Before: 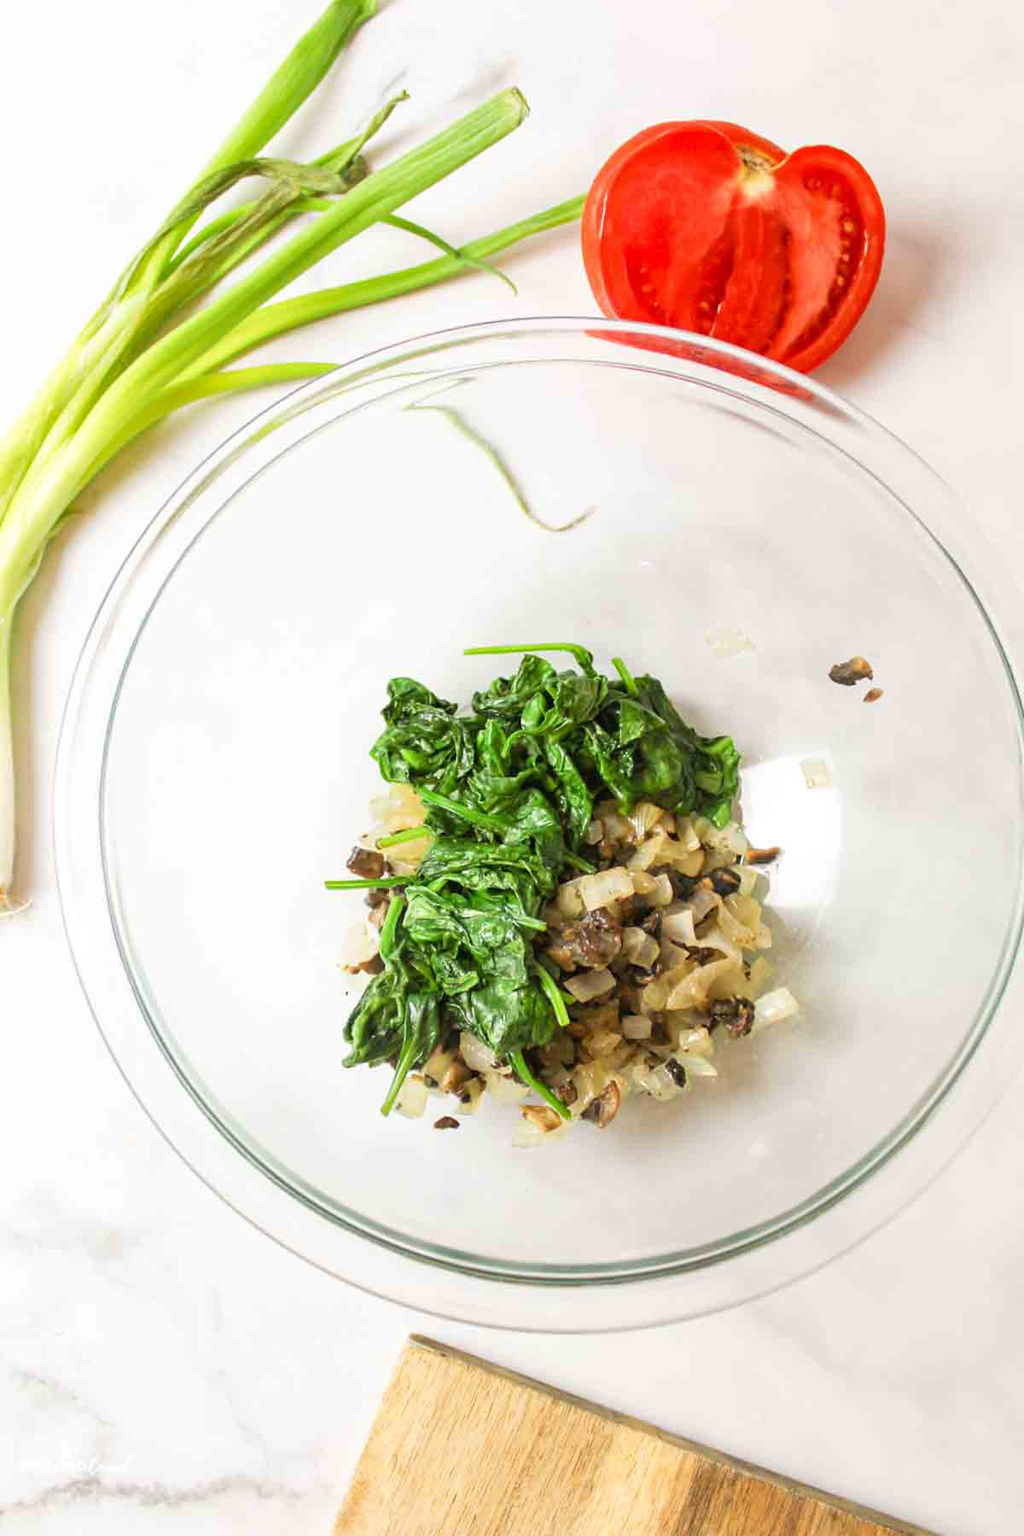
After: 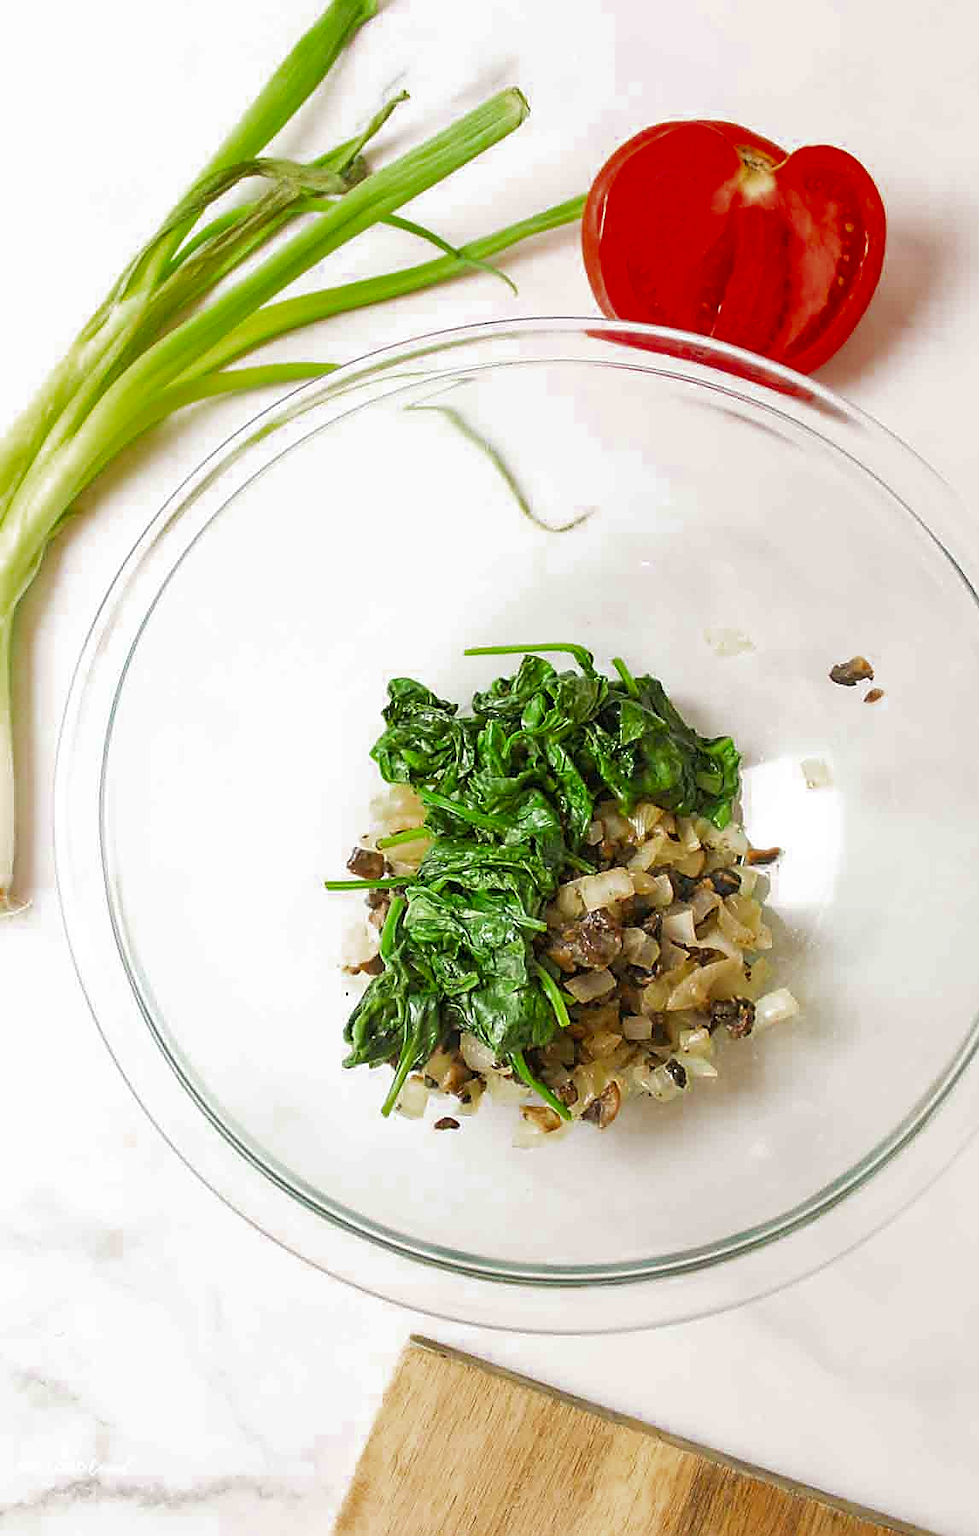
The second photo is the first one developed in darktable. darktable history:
color zones: curves: ch0 [(0.27, 0.396) (0.563, 0.504) (0.75, 0.5) (0.787, 0.307)]
crop: right 4.35%, bottom 0.039%
sharpen: radius 1.397, amount 1.234, threshold 0.81
